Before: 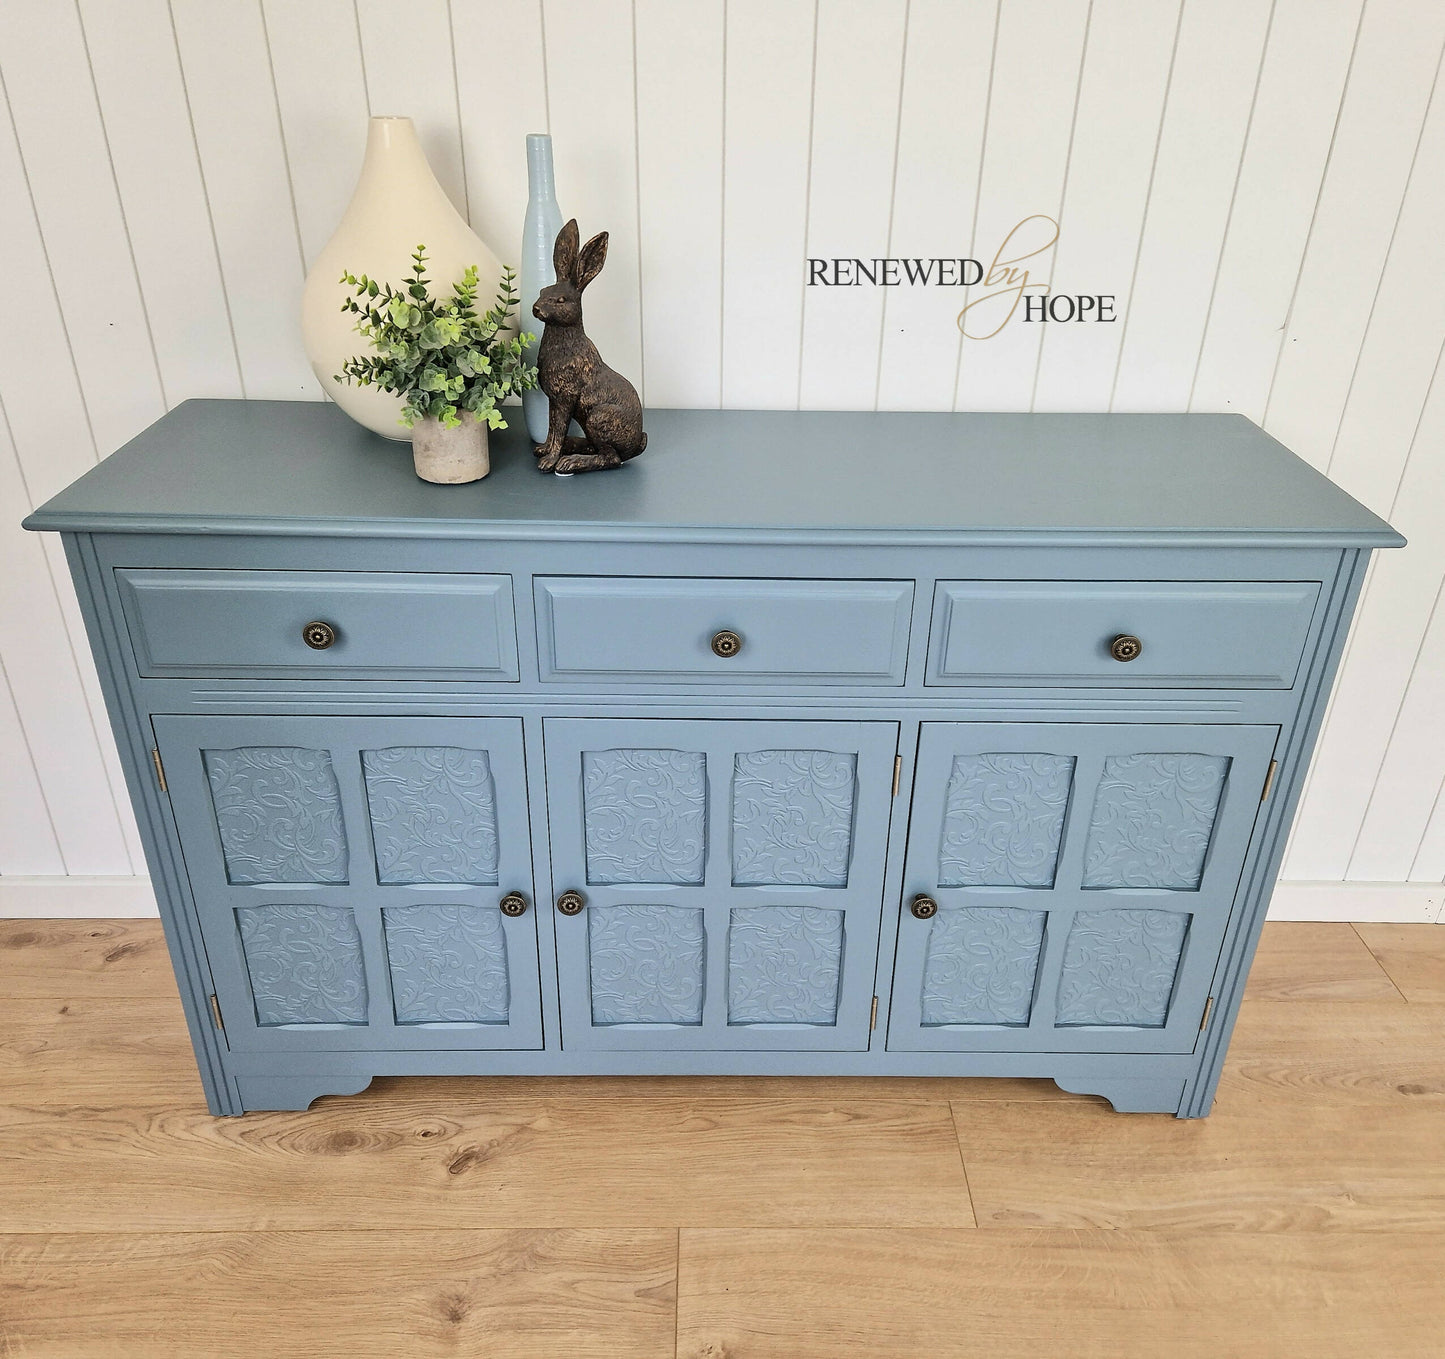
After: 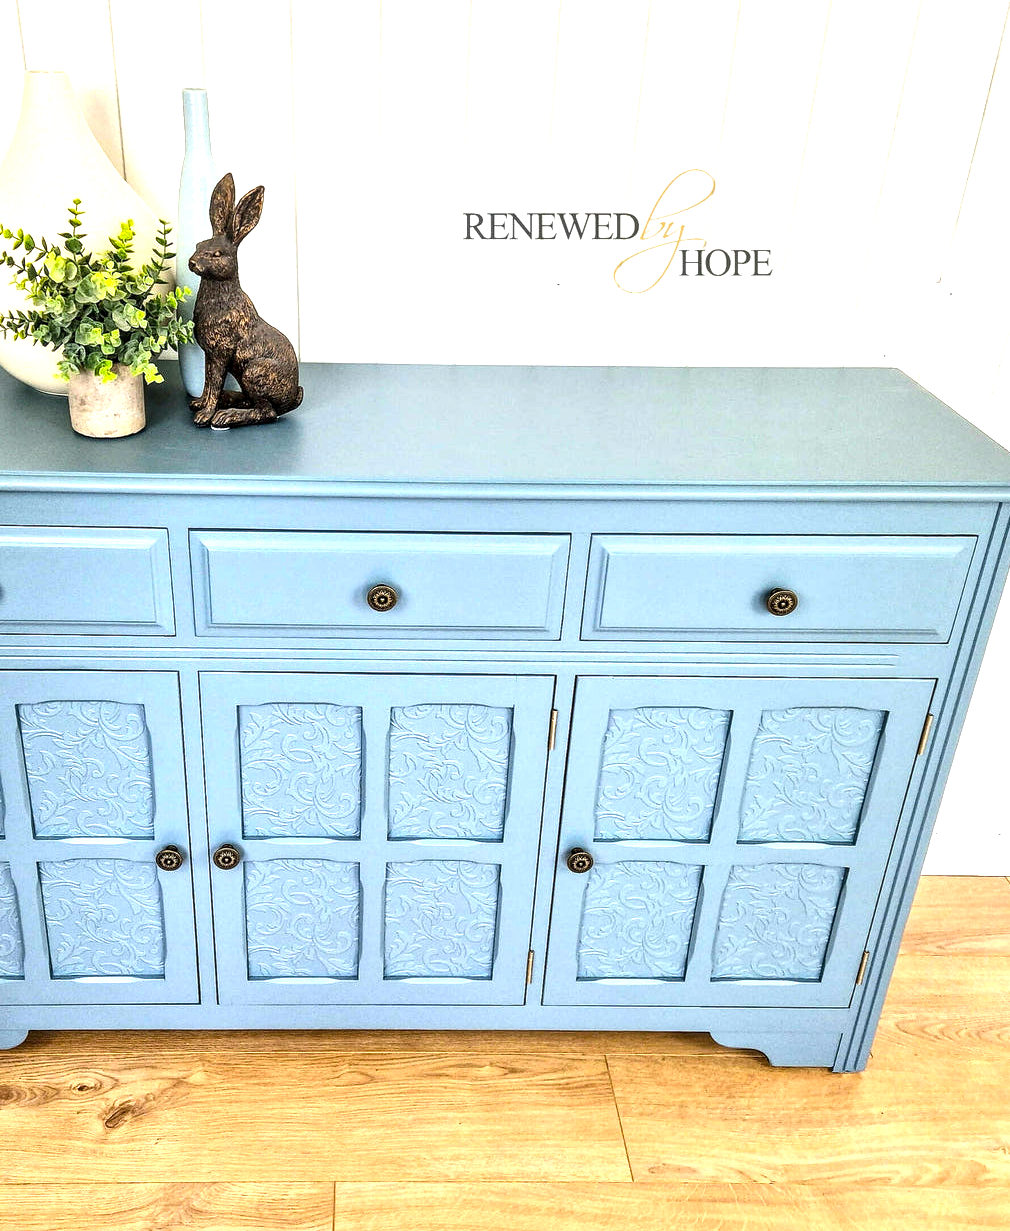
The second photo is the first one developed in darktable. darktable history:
exposure: black level correction 0, exposure 0.697 EV, compensate highlight preservation false
tone equalizer: -8 EV -0.436 EV, -7 EV -0.401 EV, -6 EV -0.326 EV, -5 EV -0.198 EV, -3 EV 0.194 EV, -2 EV 0.315 EV, -1 EV 0.386 EV, +0 EV 0.418 EV, edges refinement/feathering 500, mask exposure compensation -1.57 EV, preserve details no
local contrast: detail 150%
crop and rotate: left 23.848%, top 3.419%, right 6.221%, bottom 5.981%
color balance rgb: perceptual saturation grading › global saturation 30.914%, global vibrance 20%
